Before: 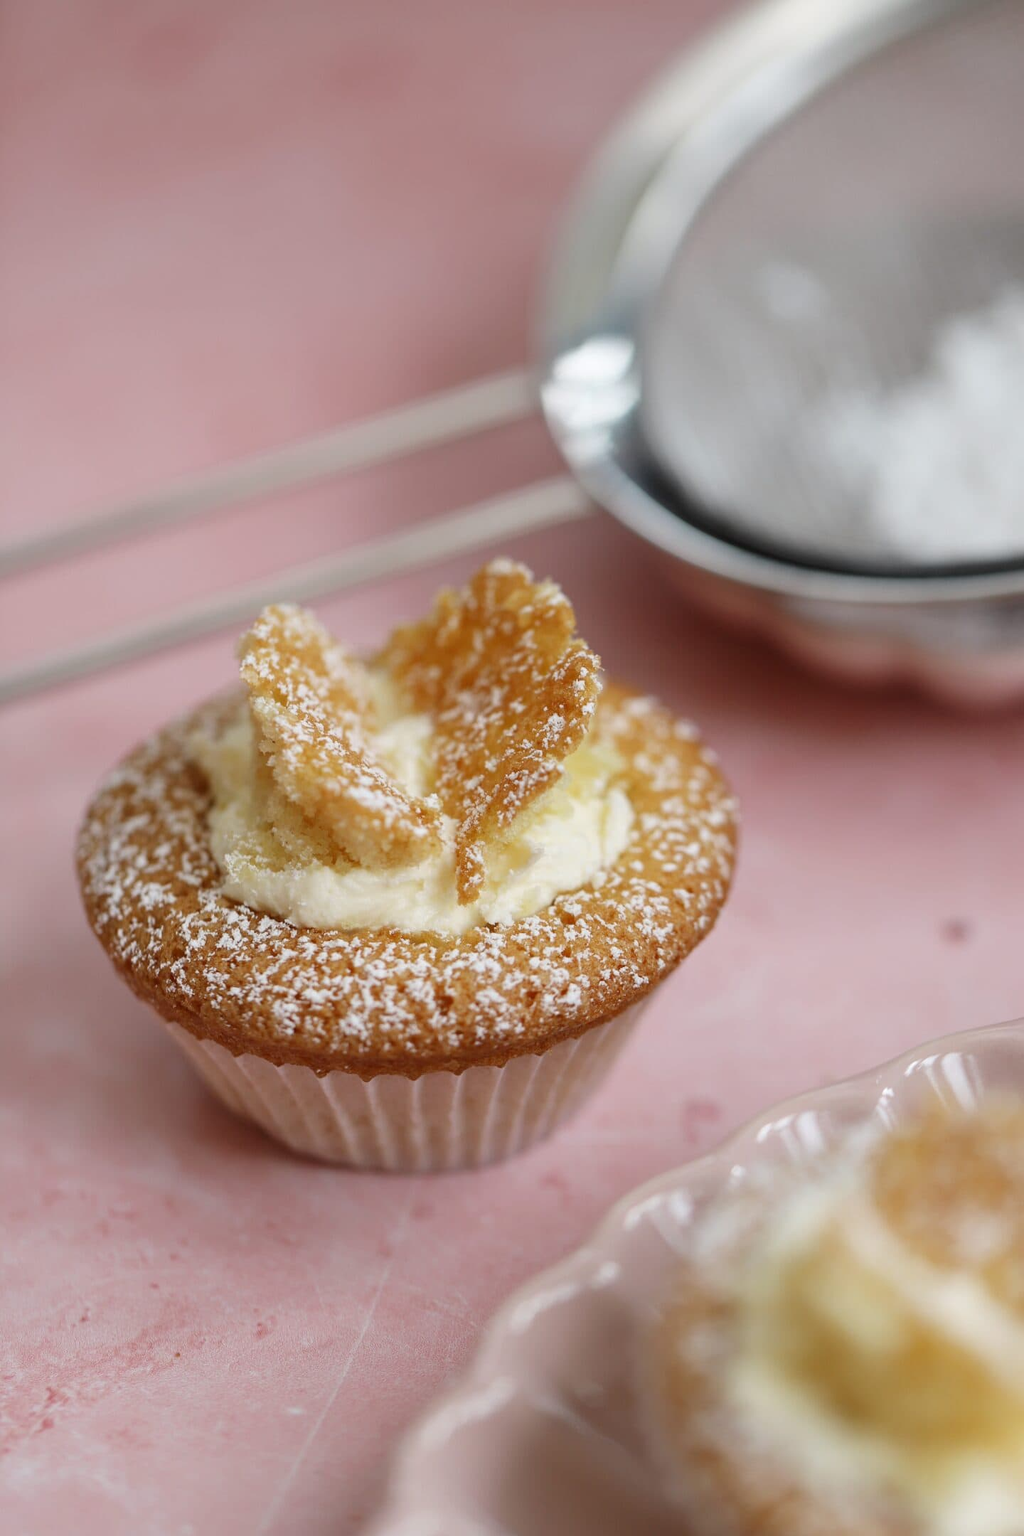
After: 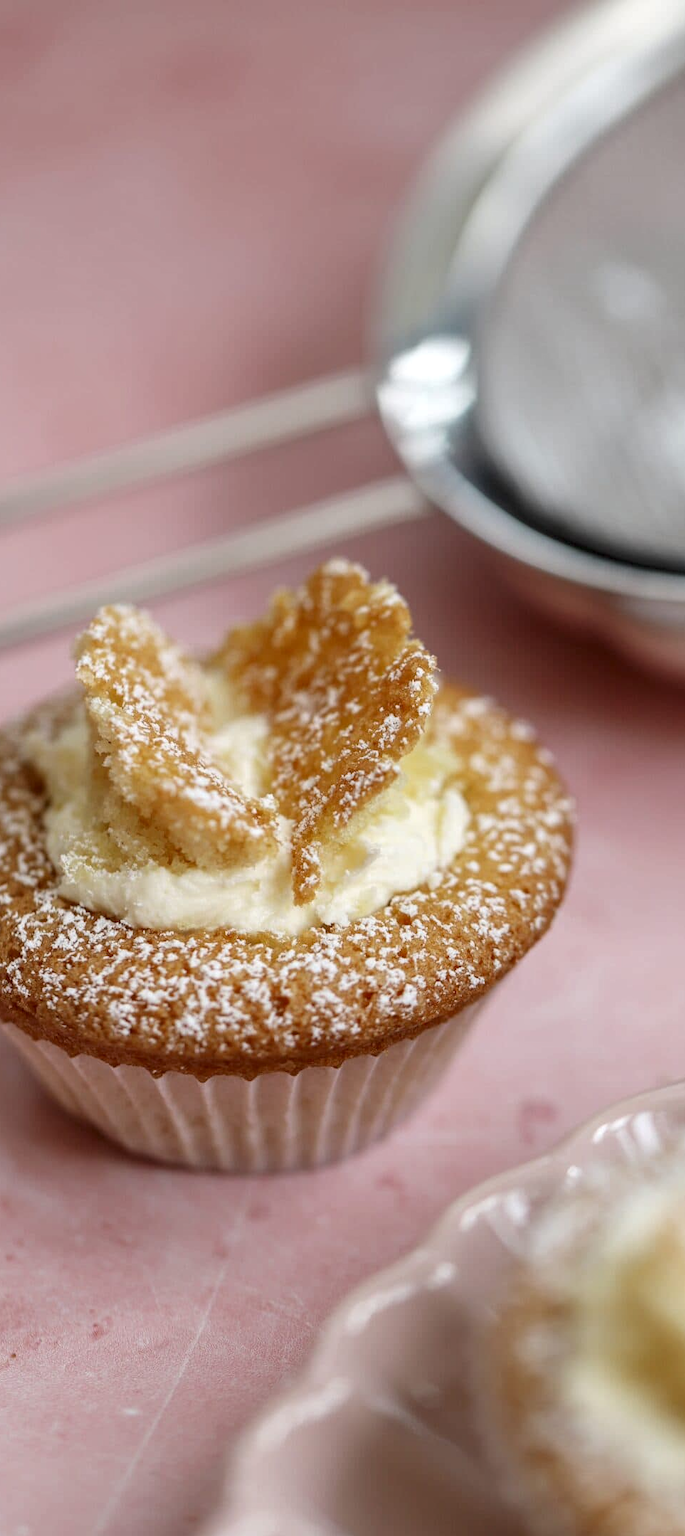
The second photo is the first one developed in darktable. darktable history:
local contrast: detail 130%
crop and rotate: left 16.065%, right 16.968%
